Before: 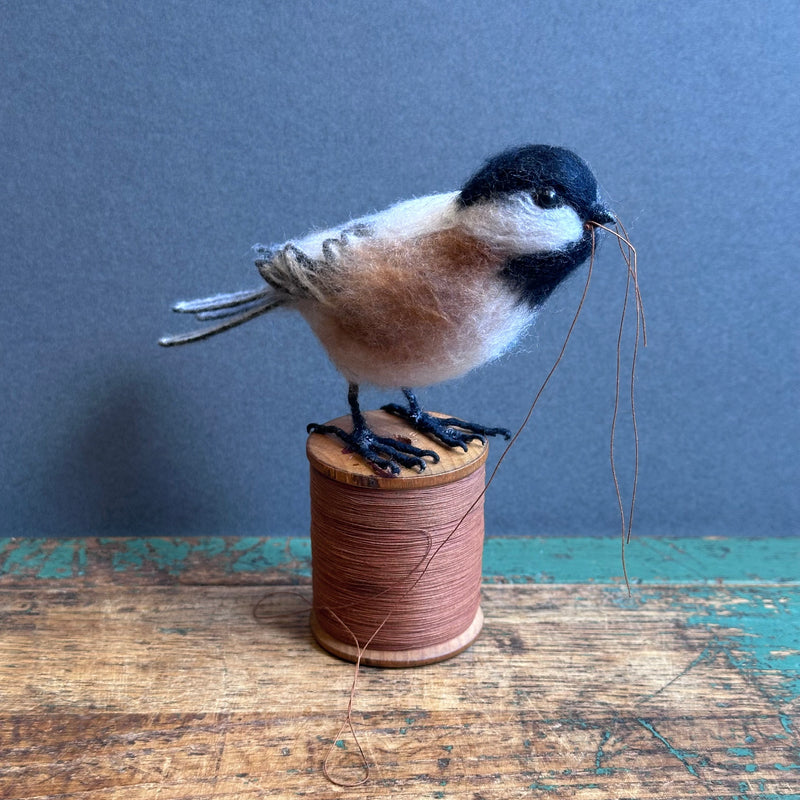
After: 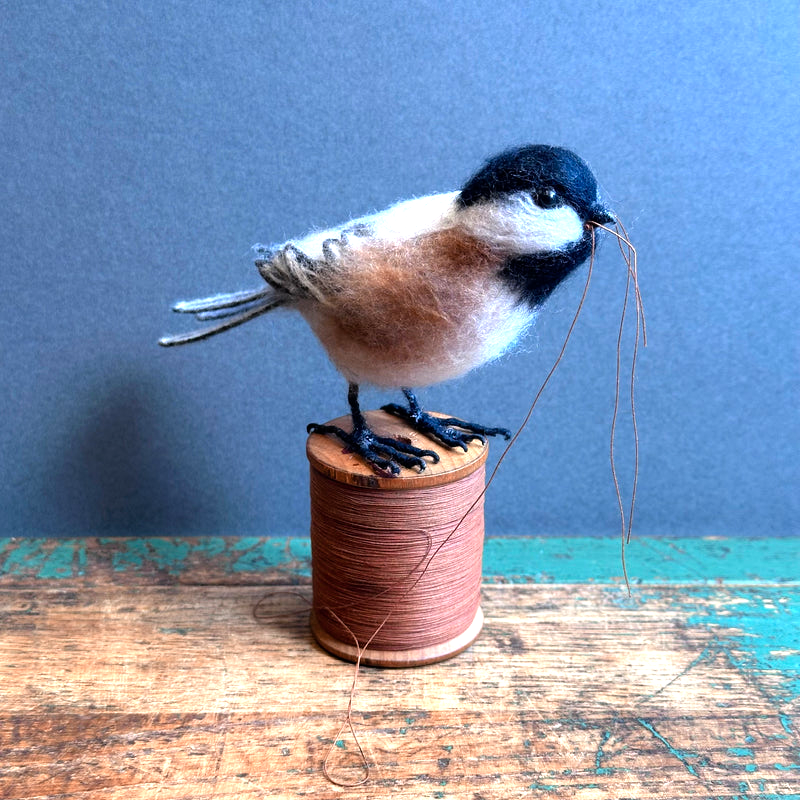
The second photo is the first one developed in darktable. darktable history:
color zones: curves: ch2 [(0, 0.5) (0.084, 0.497) (0.323, 0.335) (0.4, 0.497) (1, 0.5)]
color balance rgb: power › hue 61.87°, perceptual saturation grading › global saturation 19.291%
tone equalizer: -8 EV -0.711 EV, -7 EV -0.713 EV, -6 EV -0.63 EV, -5 EV -0.376 EV, -3 EV 0.373 EV, -2 EV 0.6 EV, -1 EV 0.679 EV, +0 EV 0.781 EV, luminance estimator HSV value / RGB max
